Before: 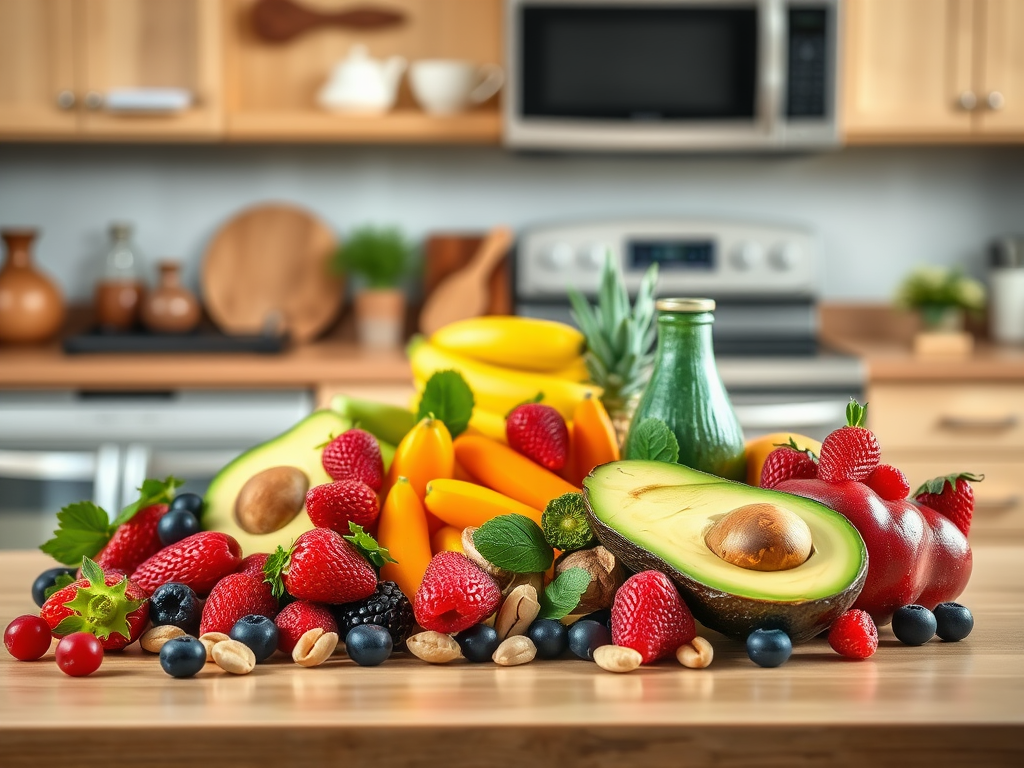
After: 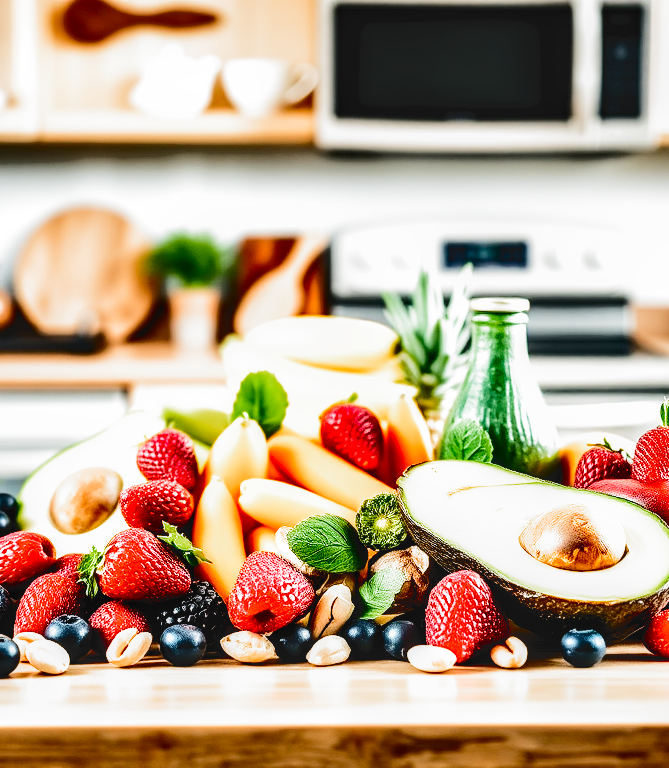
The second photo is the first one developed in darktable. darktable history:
exposure: black level correction 0, exposure 0.89 EV, compensate exposure bias true, compensate highlight preservation false
local contrast: on, module defaults
crop and rotate: left 18.203%, right 16.457%
filmic rgb: black relative exposure -3.65 EV, white relative exposure 2.44 EV, hardness 3.3, add noise in highlights 0, preserve chrominance no, color science v3 (2019), use custom middle-gray values true, contrast in highlights soft
levels: levels [0.018, 0.493, 1]
shadows and highlights: low approximation 0.01, soften with gaussian
tone curve: curves: ch0 [(0, 0) (0.003, 0.034) (0.011, 0.038) (0.025, 0.046) (0.044, 0.054) (0.069, 0.06) (0.1, 0.079) (0.136, 0.114) (0.177, 0.151) (0.224, 0.213) (0.277, 0.293) (0.335, 0.385) (0.399, 0.482) (0.468, 0.578) (0.543, 0.655) (0.623, 0.724) (0.709, 0.786) (0.801, 0.854) (0.898, 0.922) (1, 1)], color space Lab, independent channels, preserve colors none
contrast brightness saturation: contrast 0.277
